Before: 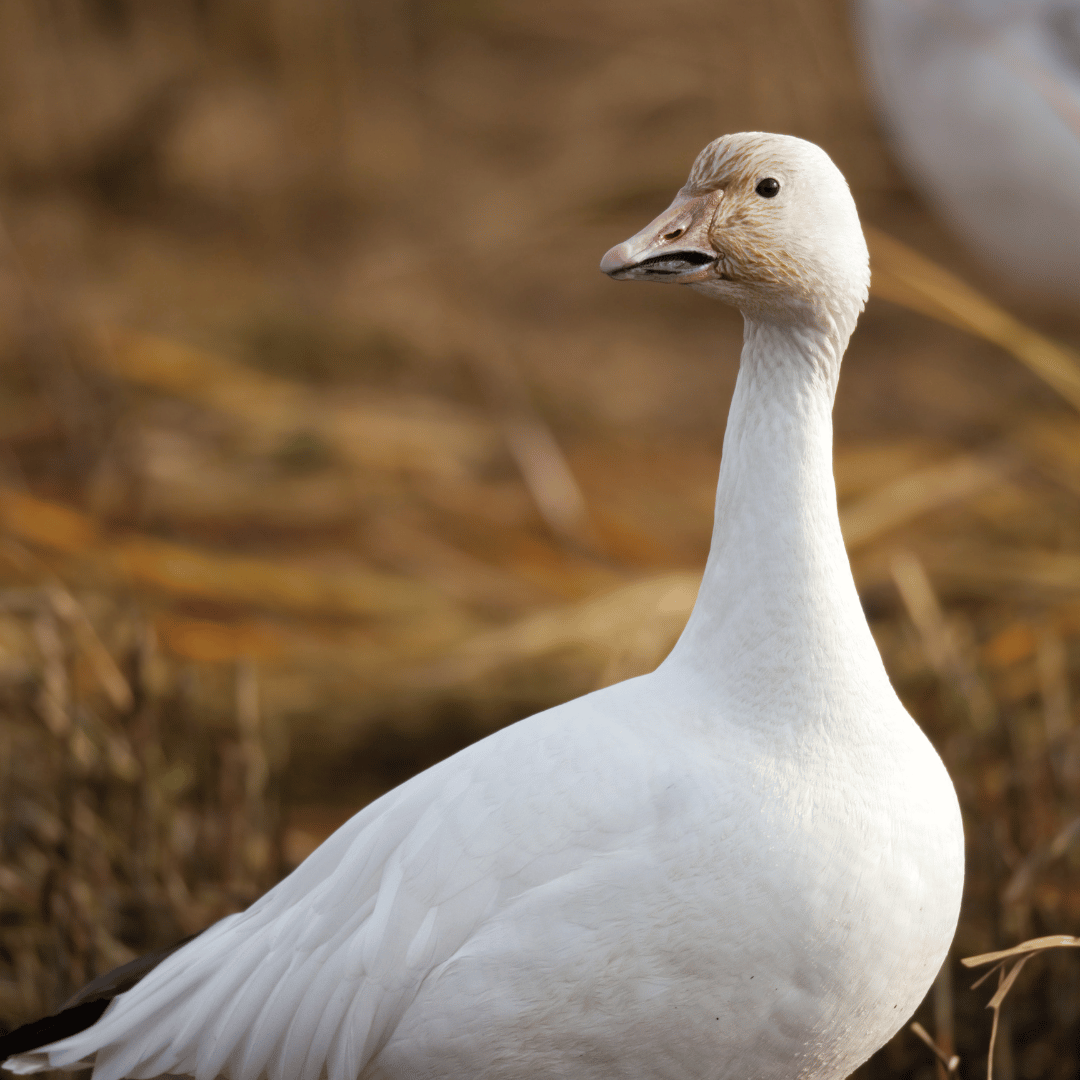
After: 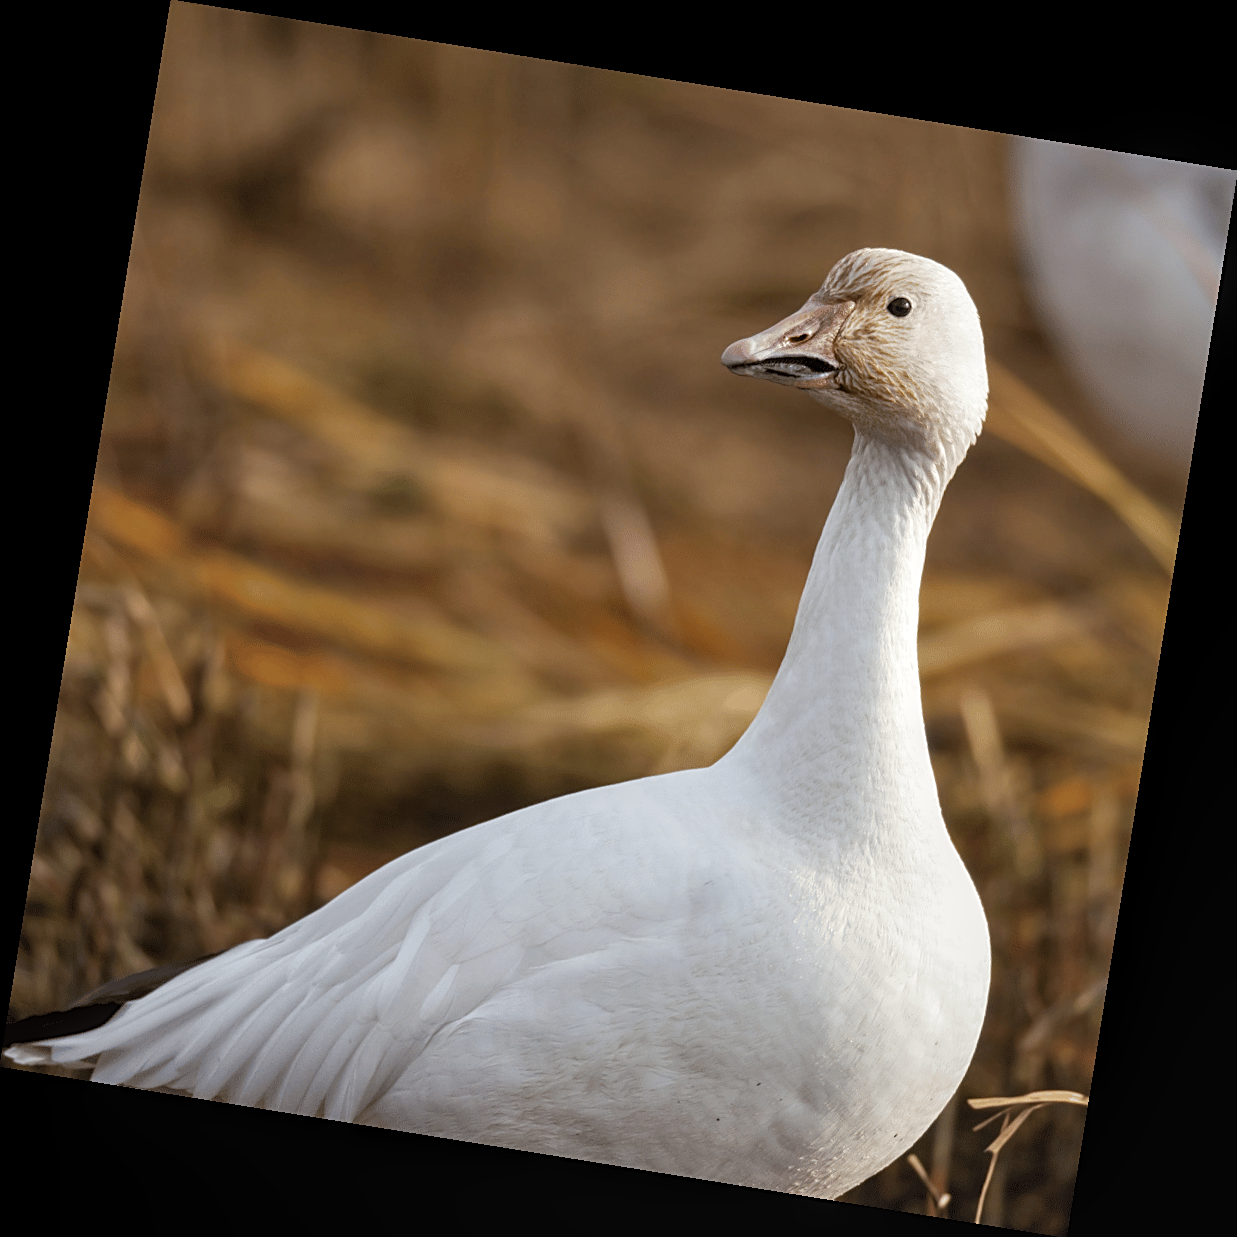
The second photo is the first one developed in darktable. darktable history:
local contrast: on, module defaults
sharpen: on, module defaults
exposure: compensate highlight preservation false
rotate and perspective: rotation 9.12°, automatic cropping off
